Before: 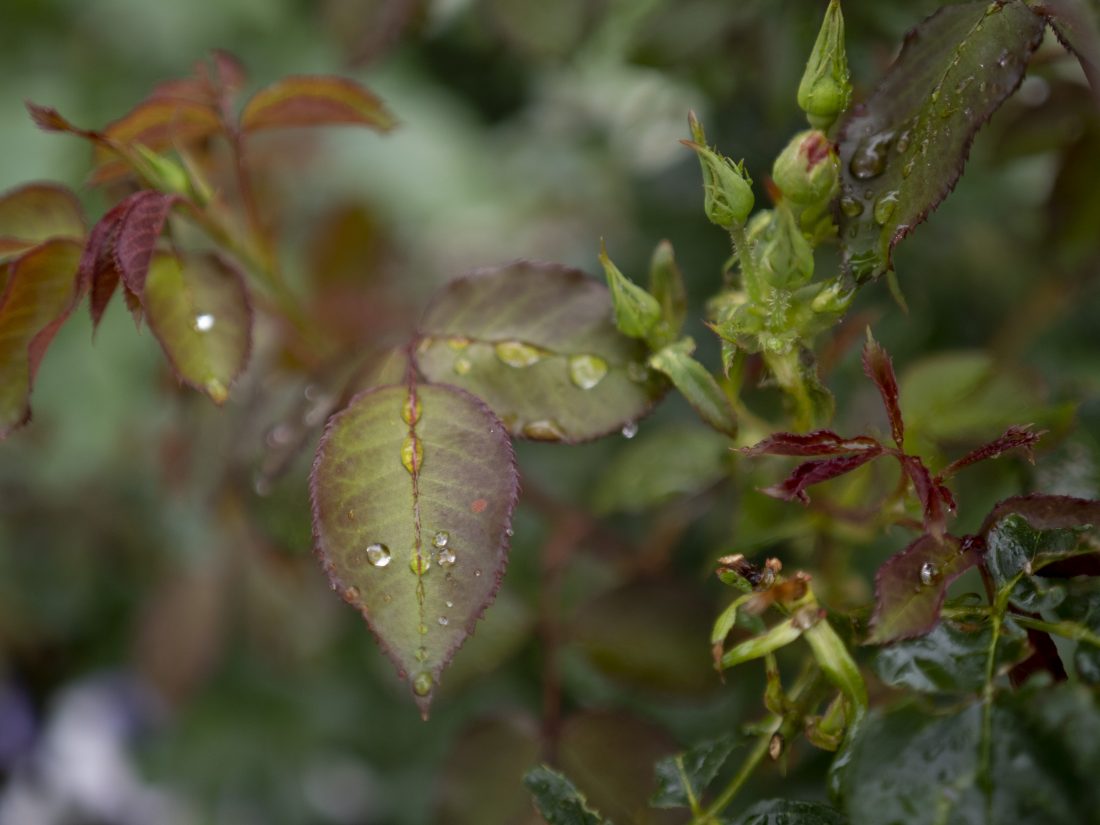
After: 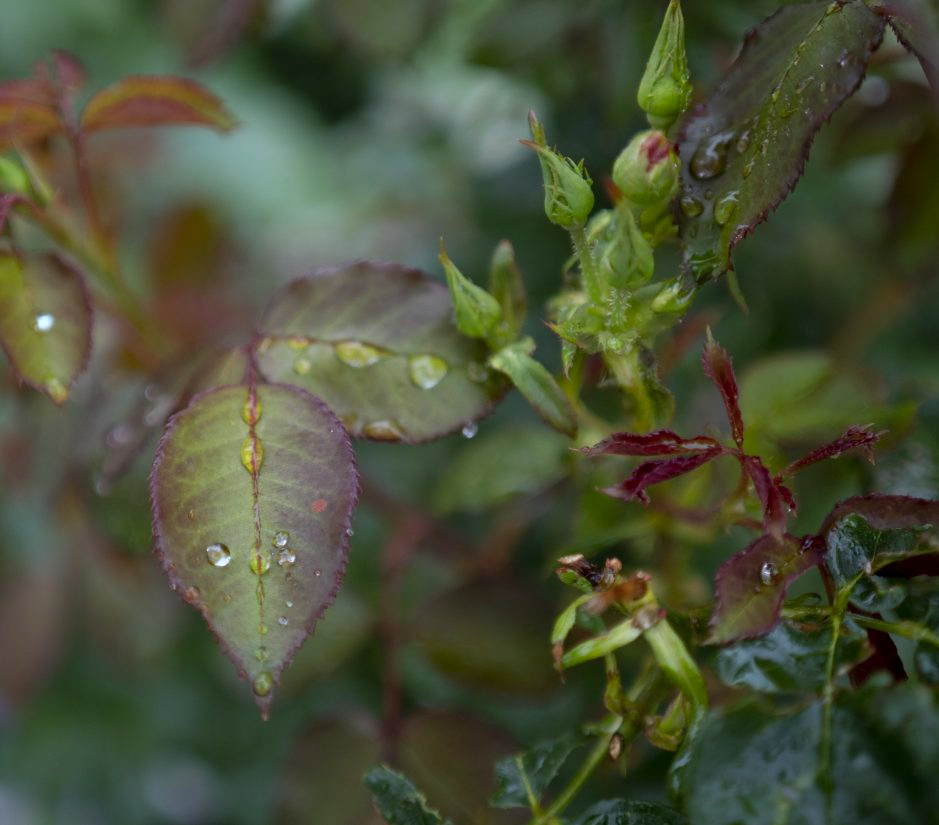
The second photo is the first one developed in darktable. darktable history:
color calibration: output R [0.972, 0.068, -0.094, 0], output G [-0.178, 1.216, -0.086, 0], output B [0.095, -0.136, 0.98, 0], illuminant custom, x 0.371, y 0.381, temperature 4283.16 K
crop and rotate: left 14.584%
